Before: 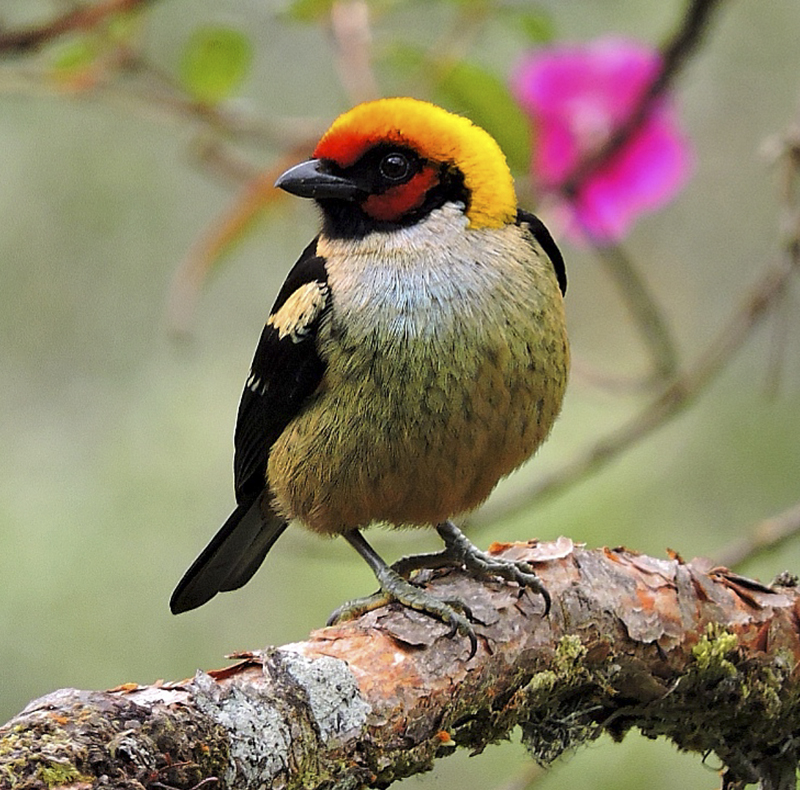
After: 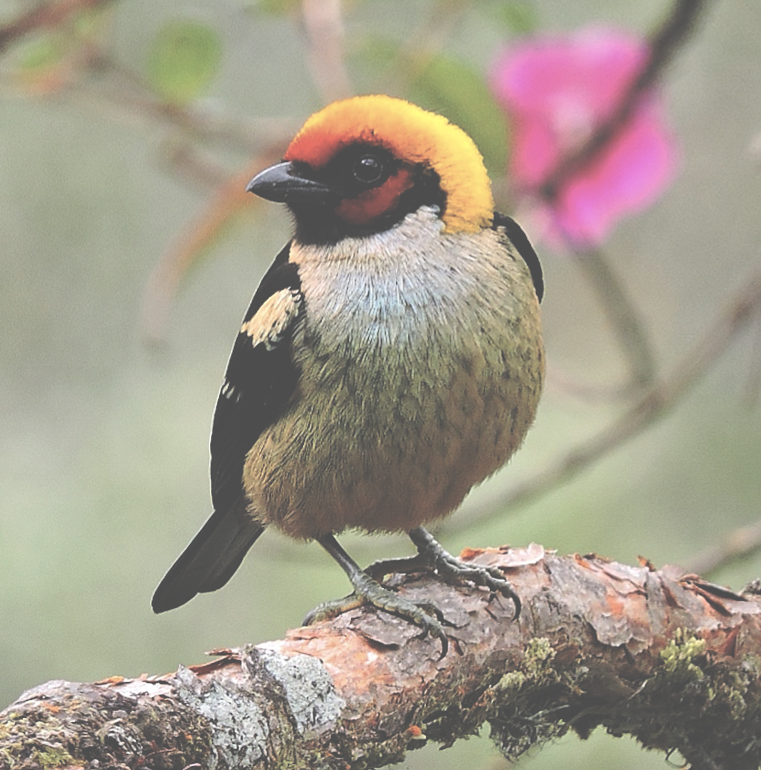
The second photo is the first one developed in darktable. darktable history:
exposure: black level correction -0.087, compensate highlight preservation false
rotate and perspective: rotation 0.074°, lens shift (vertical) 0.096, lens shift (horizontal) -0.041, crop left 0.043, crop right 0.952, crop top 0.024, crop bottom 0.979
contrast brightness saturation: contrast 0.1, saturation -0.3
